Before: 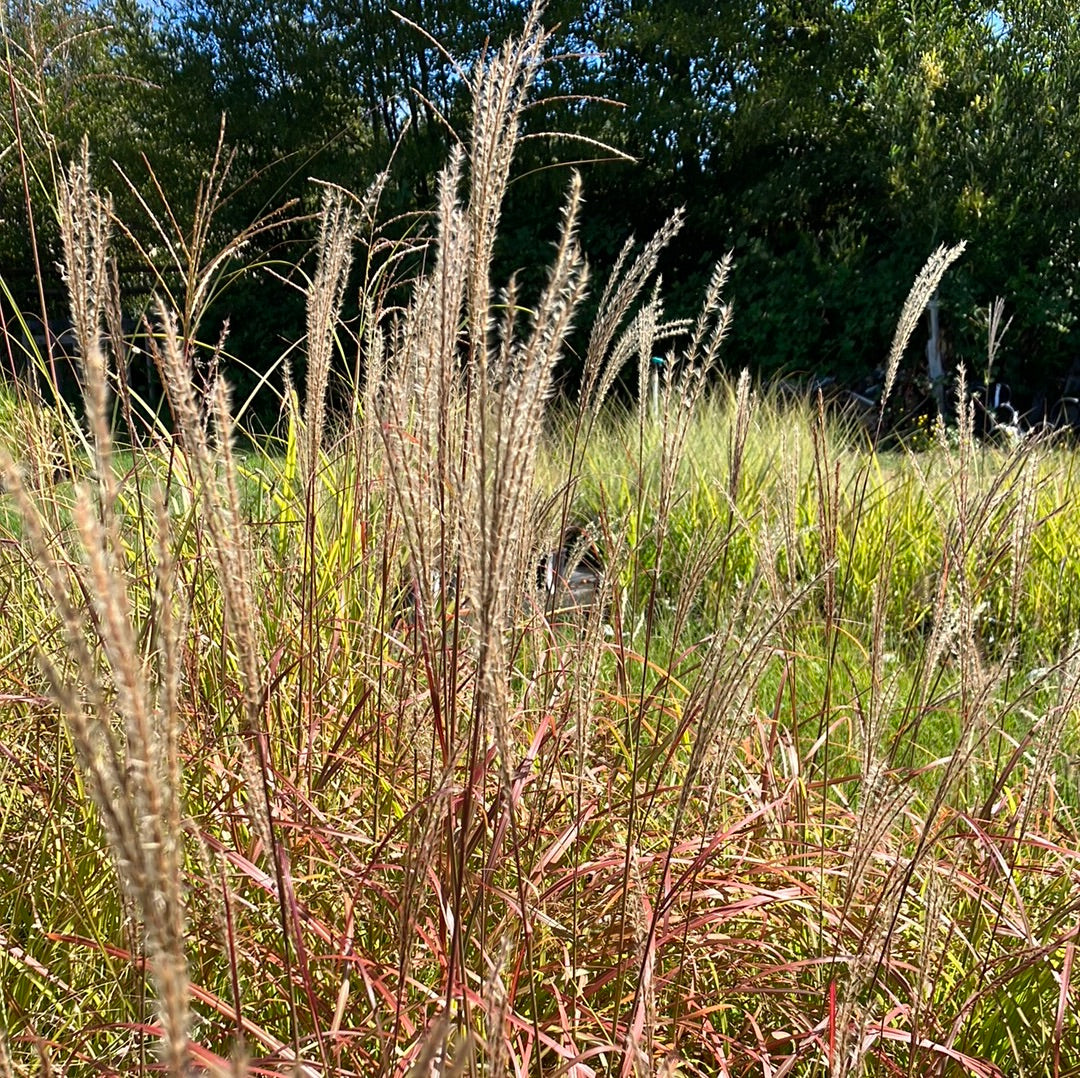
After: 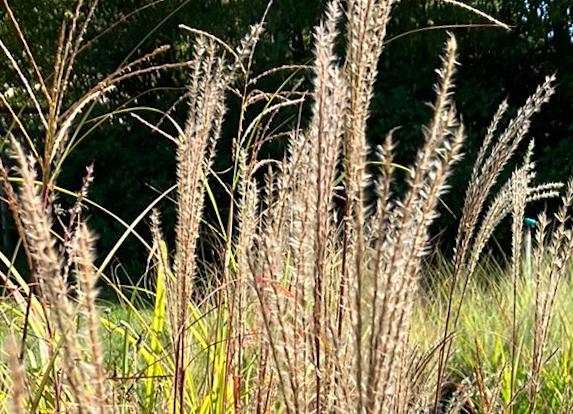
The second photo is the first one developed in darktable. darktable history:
contrast brightness saturation: contrast 0.1, brightness 0.03, saturation 0.09
crop: left 15.306%, top 9.065%, right 30.789%, bottom 48.638%
rotate and perspective: rotation -0.013°, lens shift (vertical) -0.027, lens shift (horizontal) 0.178, crop left 0.016, crop right 0.989, crop top 0.082, crop bottom 0.918
